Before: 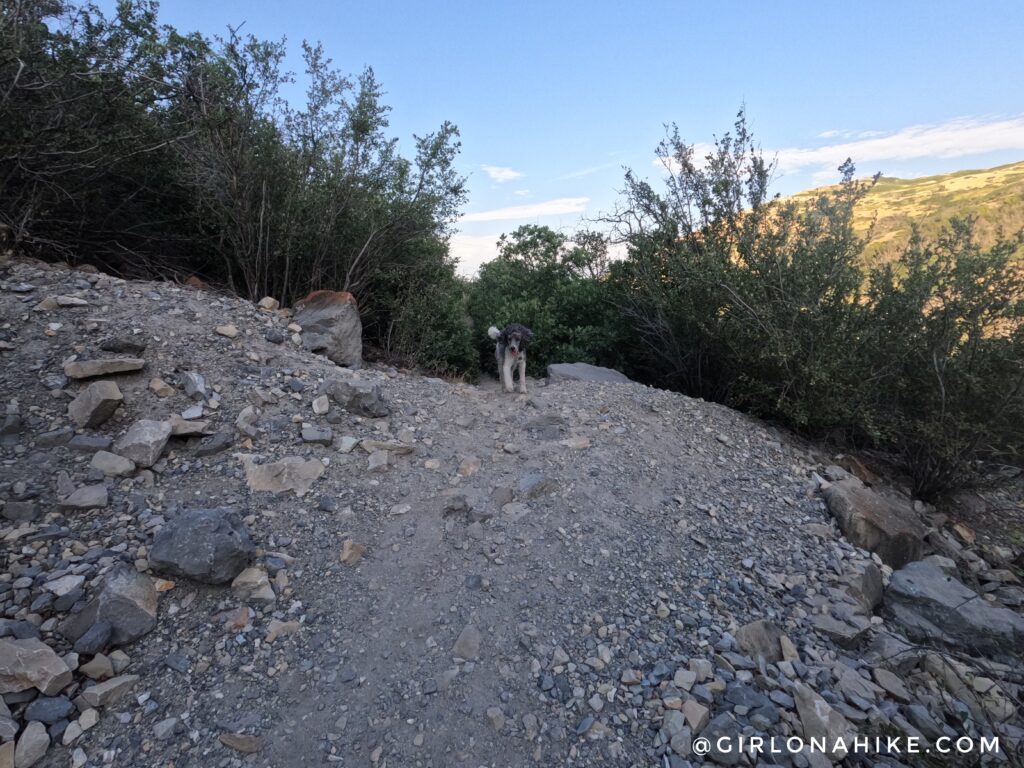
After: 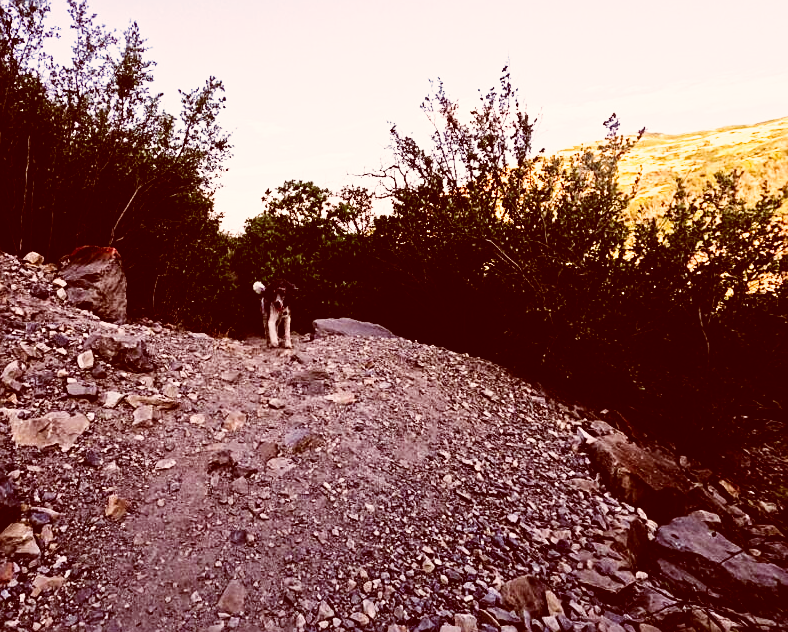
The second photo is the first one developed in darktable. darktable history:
crop: left 22.951%, top 5.922%, bottom 11.723%
tone curve: curves: ch0 [(0, 0) (0.003, 0.005) (0.011, 0.008) (0.025, 0.01) (0.044, 0.014) (0.069, 0.017) (0.1, 0.022) (0.136, 0.028) (0.177, 0.037) (0.224, 0.049) (0.277, 0.091) (0.335, 0.168) (0.399, 0.292) (0.468, 0.463) (0.543, 0.637) (0.623, 0.792) (0.709, 0.903) (0.801, 0.963) (0.898, 0.985) (1, 1)], preserve colors none
sharpen: on, module defaults
color correction: highlights a* 9.46, highlights b* 8.99, shadows a* 39.84, shadows b* 39.6, saturation 0.791
